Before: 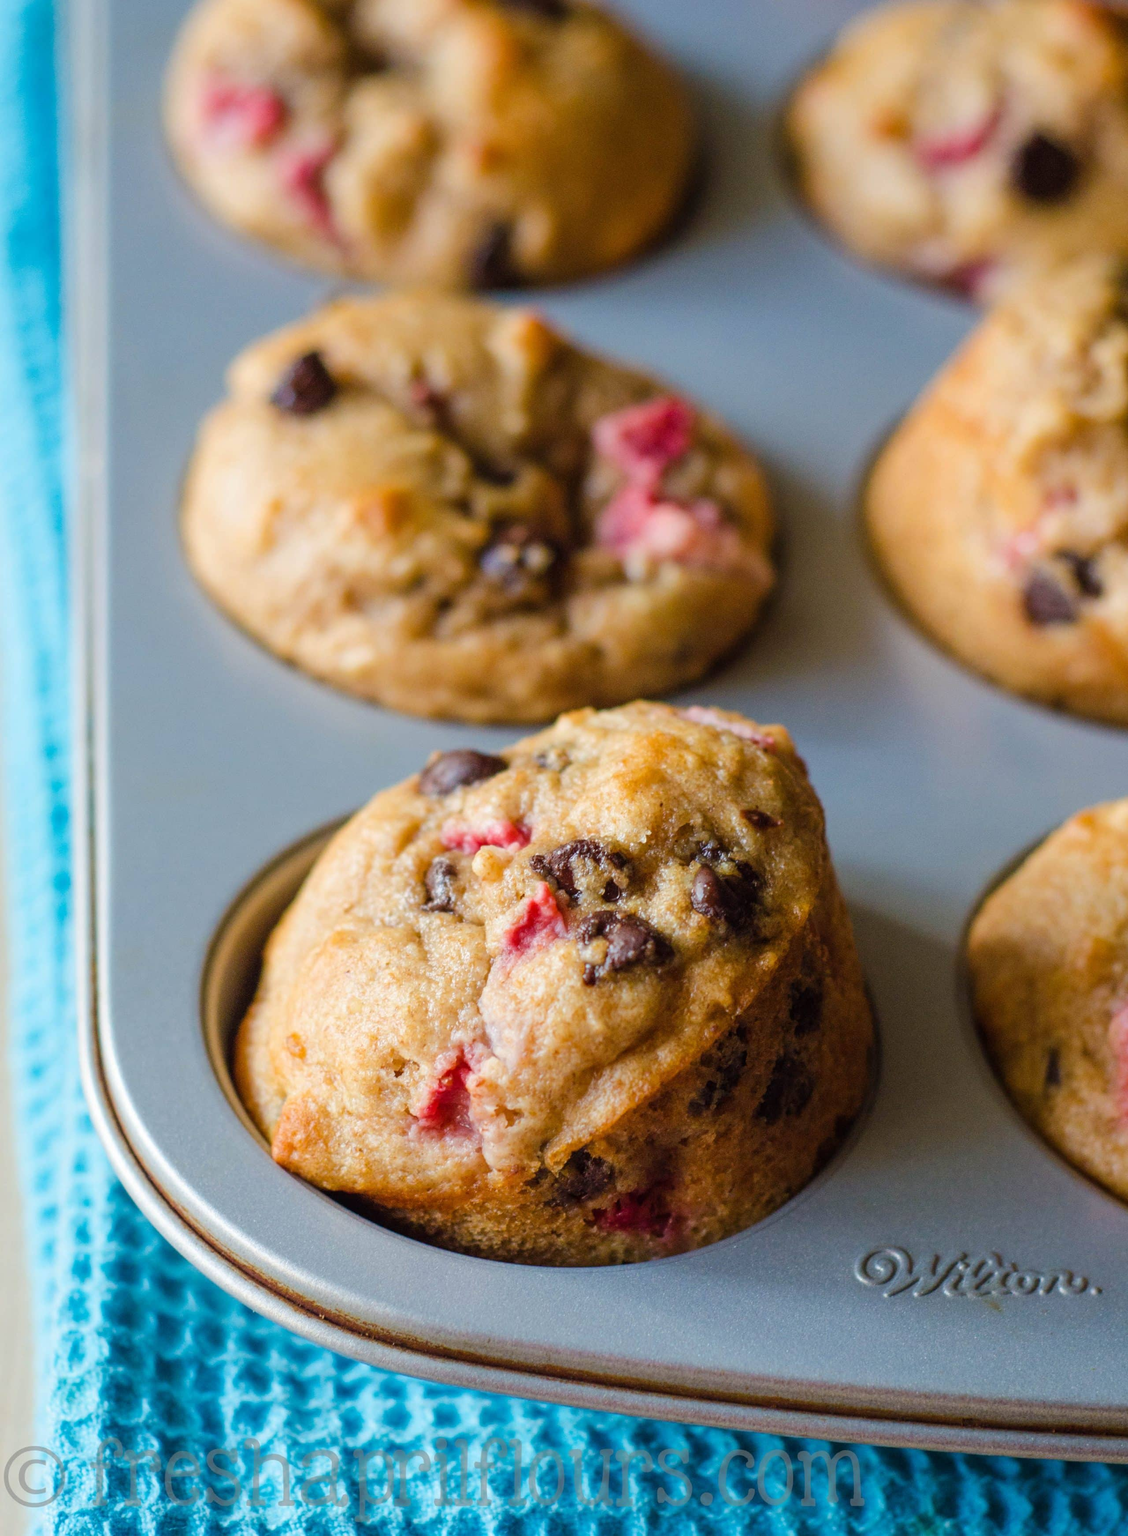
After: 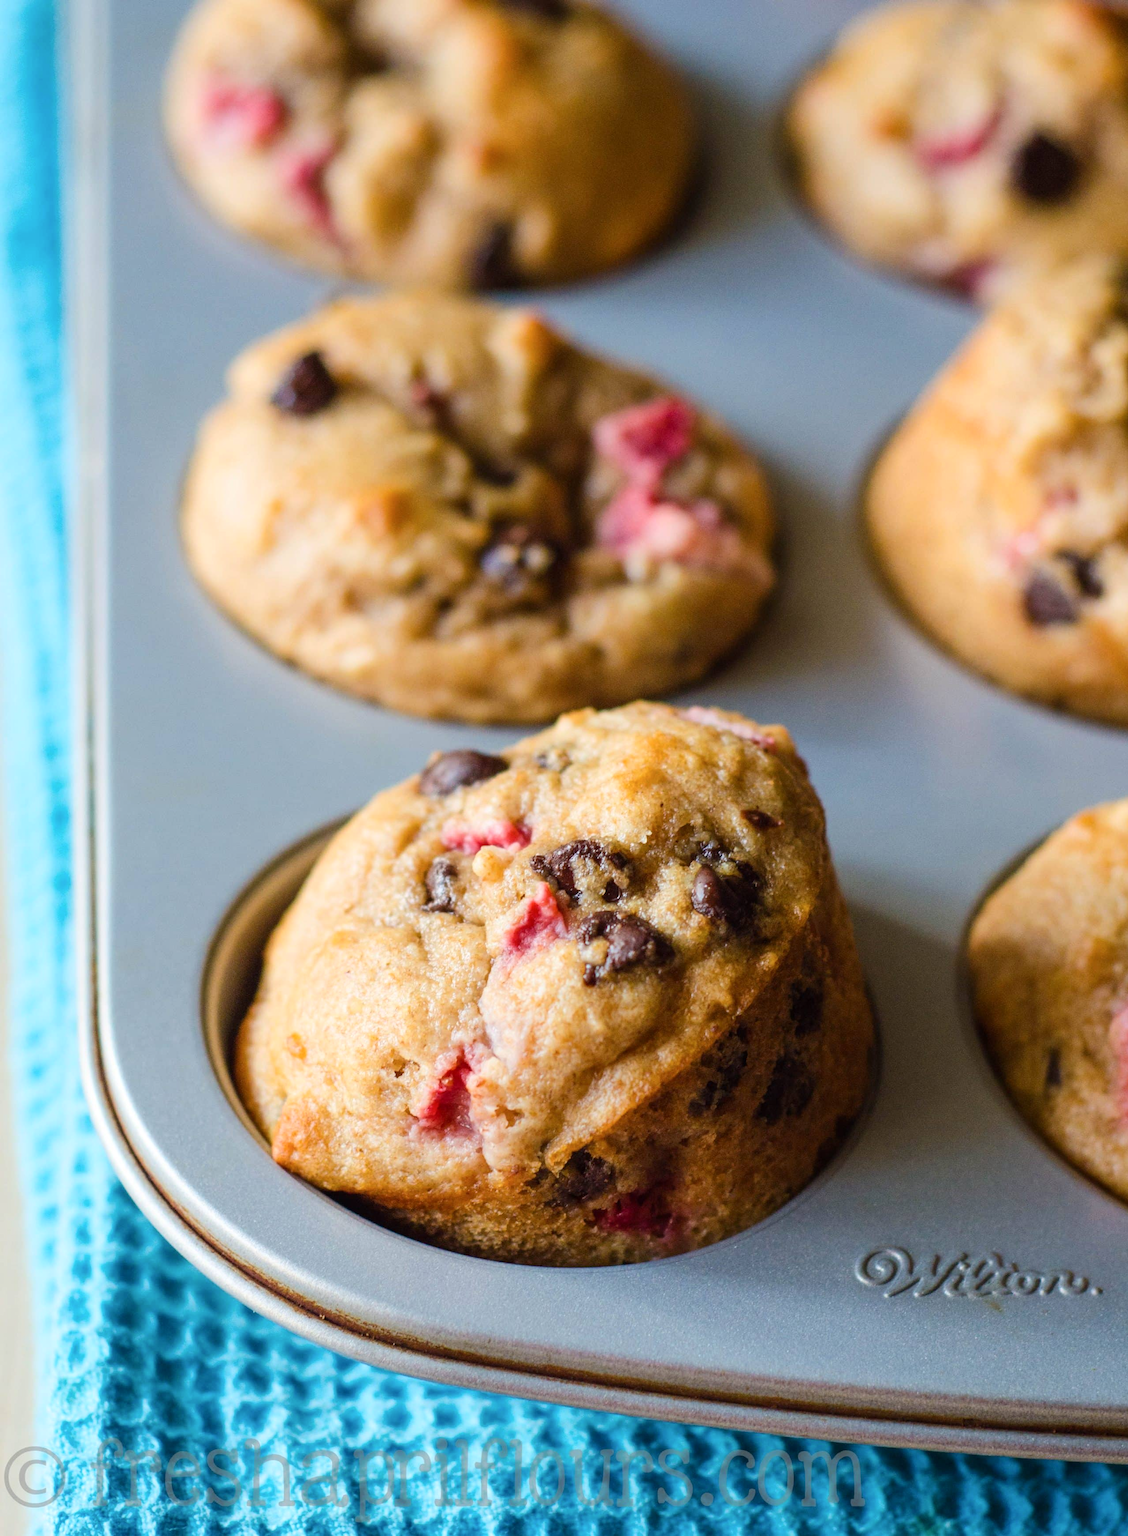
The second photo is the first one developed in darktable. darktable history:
tone equalizer: luminance estimator HSV value / RGB max
contrast brightness saturation: contrast 0.149, brightness 0.043
